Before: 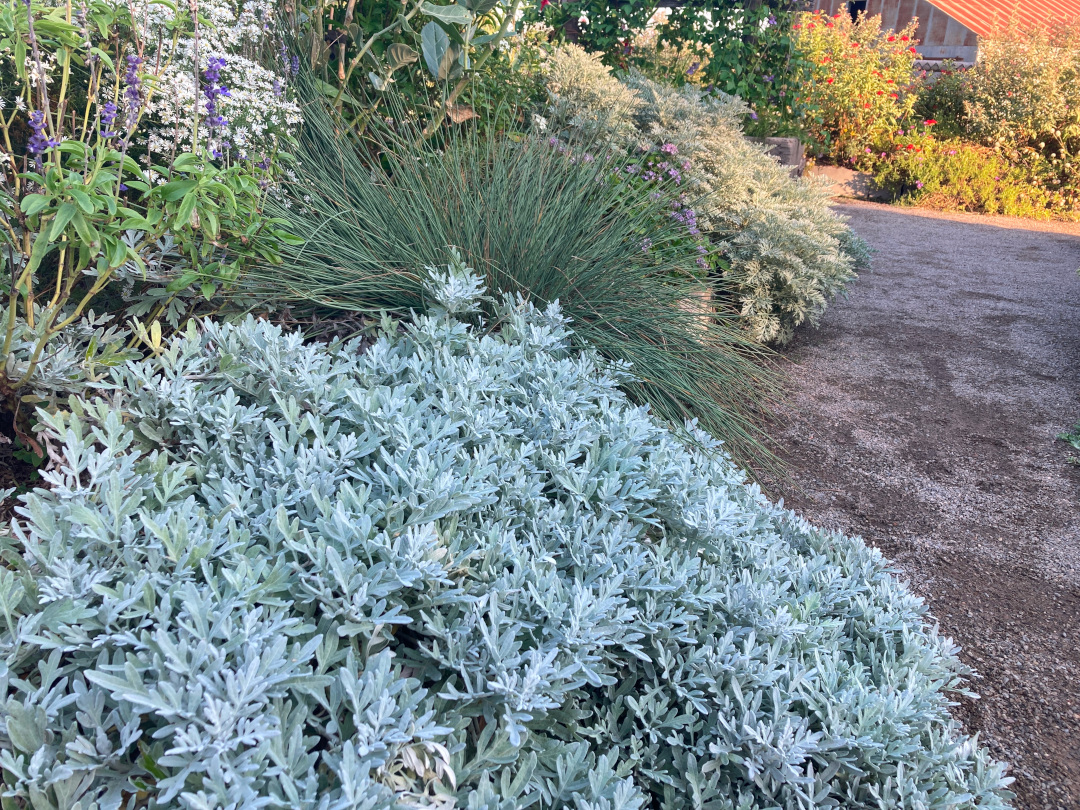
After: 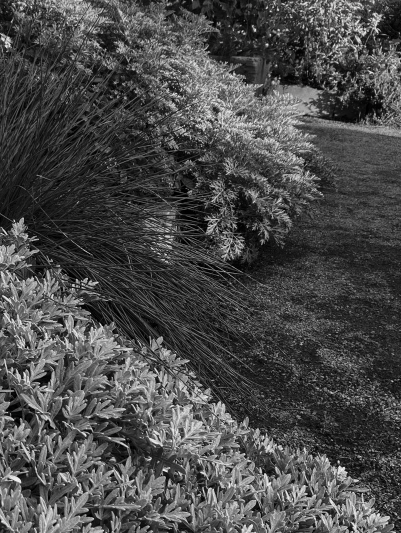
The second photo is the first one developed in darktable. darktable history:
crop and rotate: left 49.608%, top 10.092%, right 13.196%, bottom 23.983%
contrast brightness saturation: contrast -0.031, brightness -0.576, saturation -0.993
